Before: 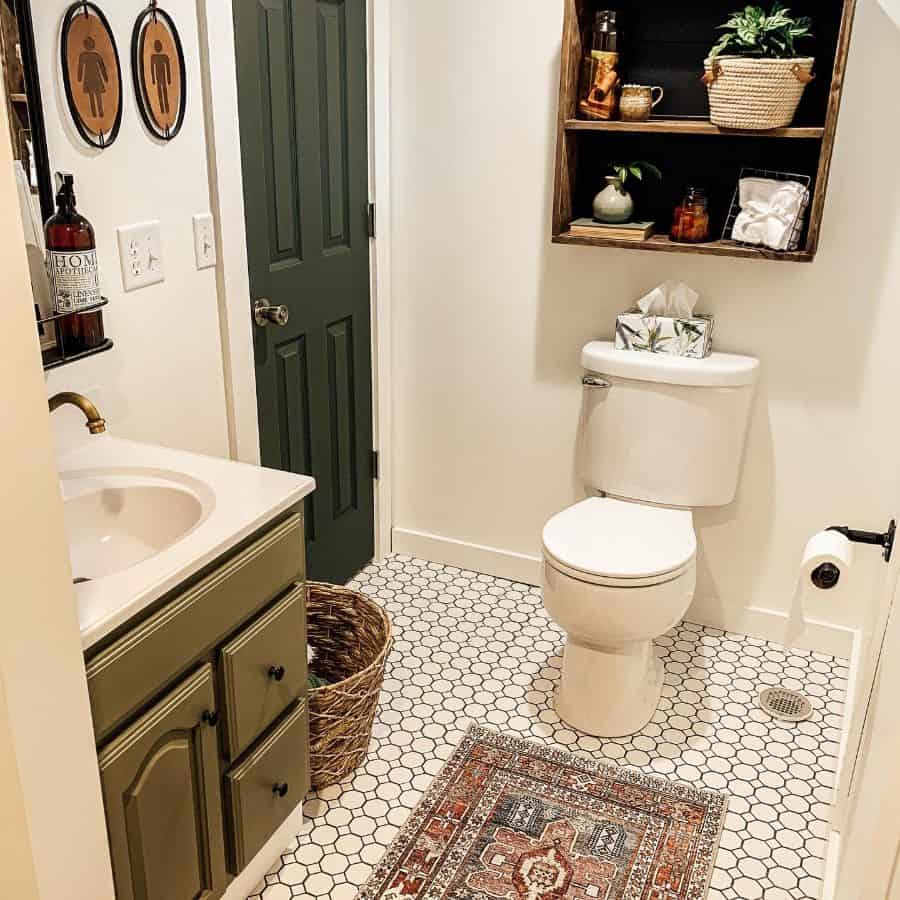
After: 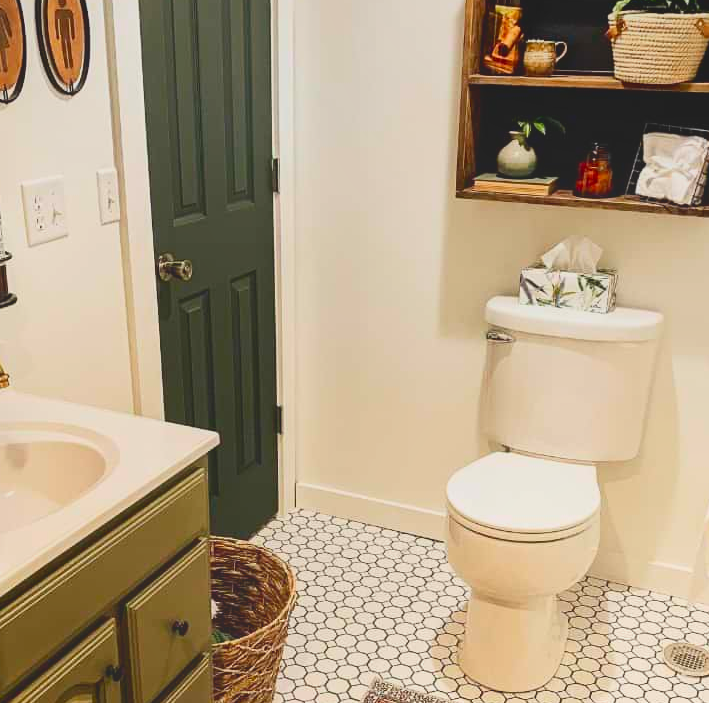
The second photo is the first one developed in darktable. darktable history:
local contrast: detail 70%
crop and rotate: left 10.77%, top 5.1%, right 10.41%, bottom 16.76%
contrast brightness saturation: contrast 0.16, saturation 0.32
